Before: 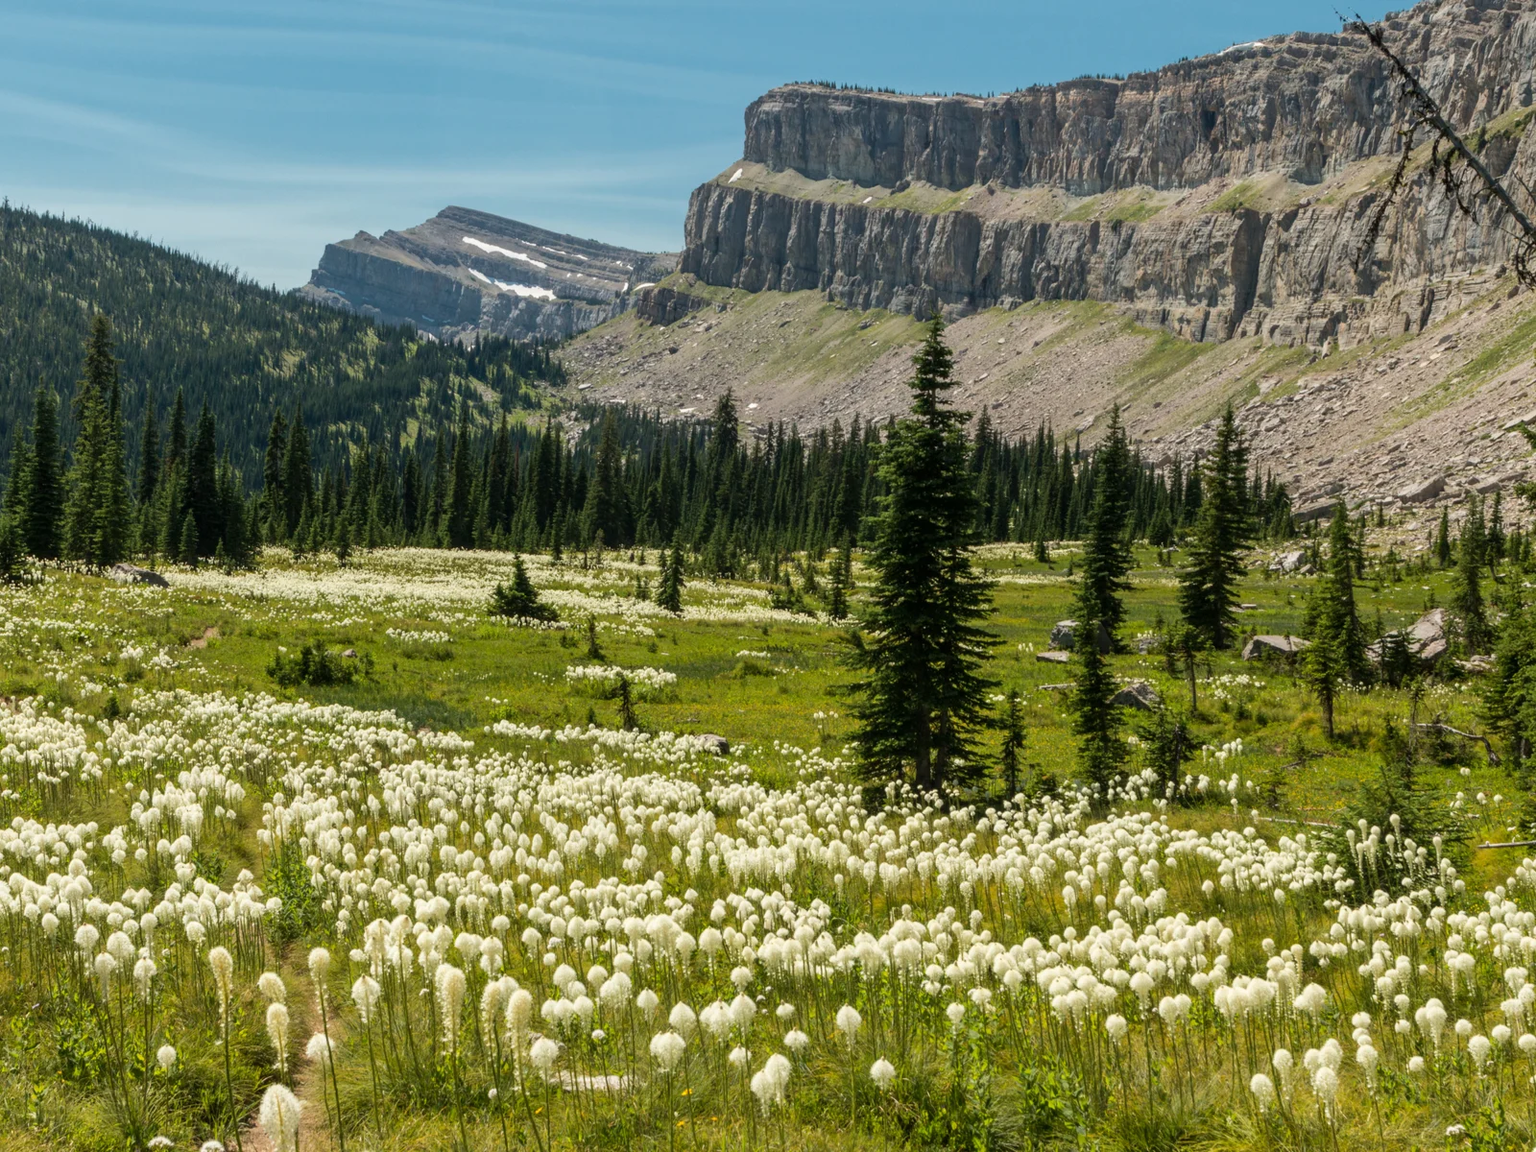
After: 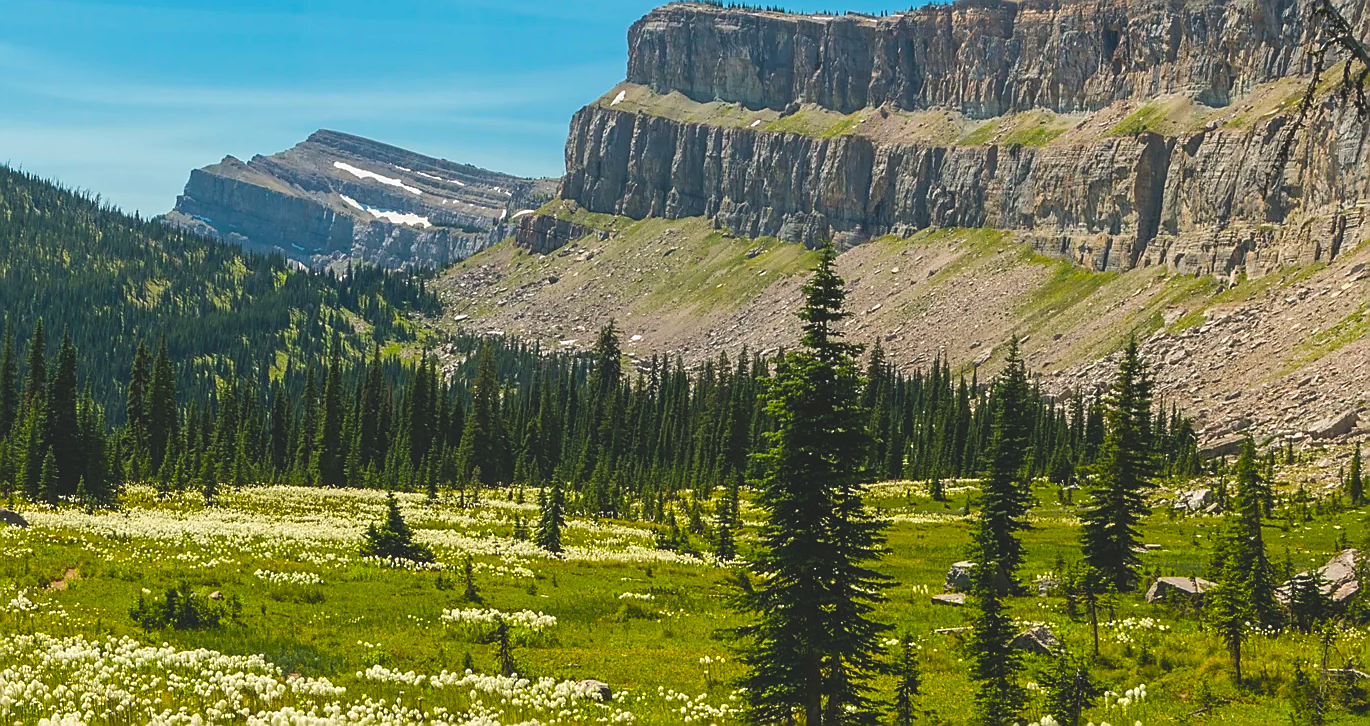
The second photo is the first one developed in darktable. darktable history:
color balance rgb: power › luminance 3.109%, power › hue 231.34°, global offset › luminance 1.473%, perceptual saturation grading › global saturation 19.852%, global vibrance 45.025%
sharpen: radius 1.384, amount 1.232, threshold 0.647
crop and rotate: left 9.28%, top 7.143%, right 5.061%, bottom 32.301%
